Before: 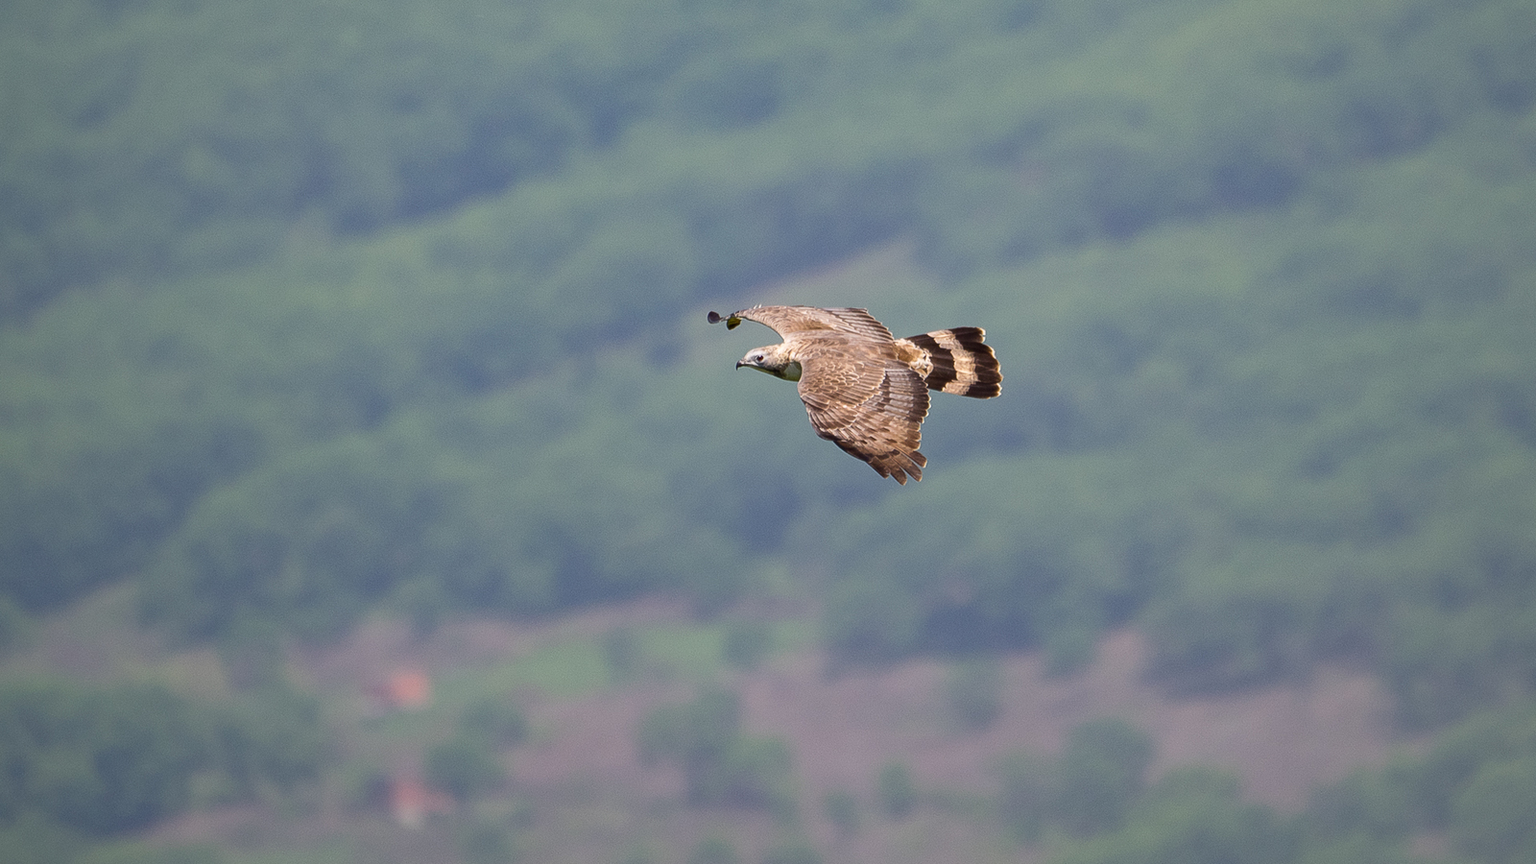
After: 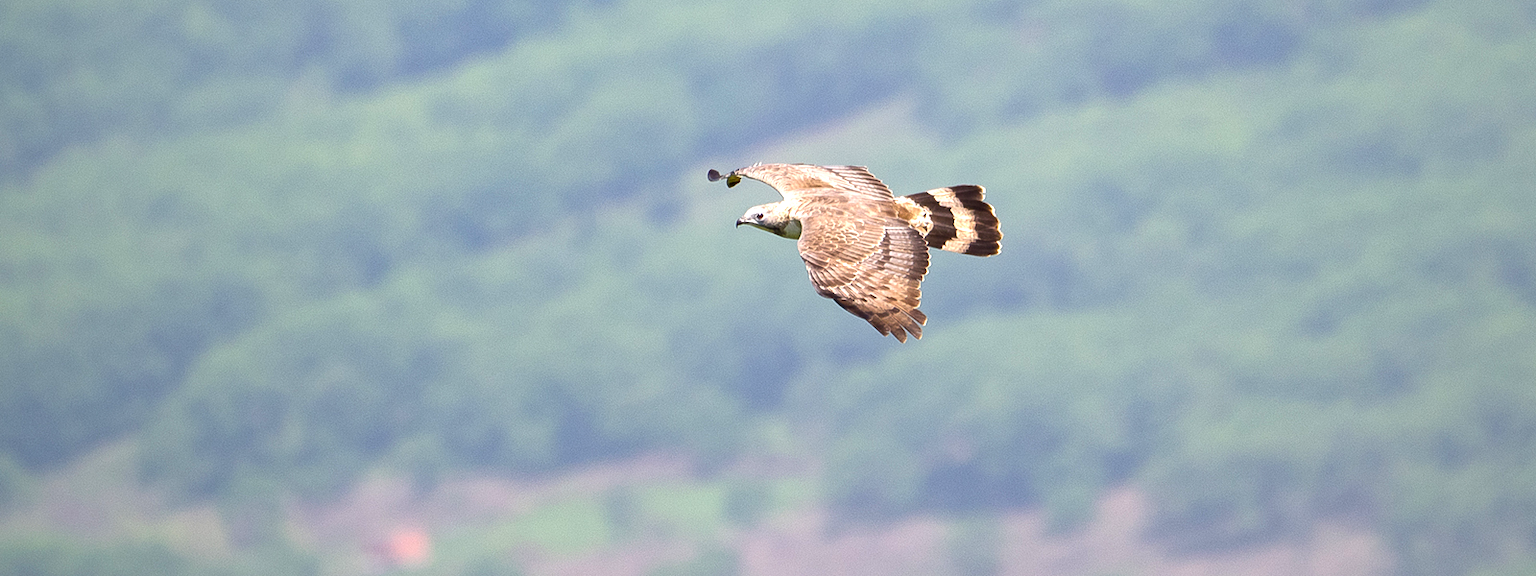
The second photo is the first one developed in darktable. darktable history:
crop: top 16.552%, bottom 16.701%
exposure: exposure 0.951 EV, compensate highlight preservation false
